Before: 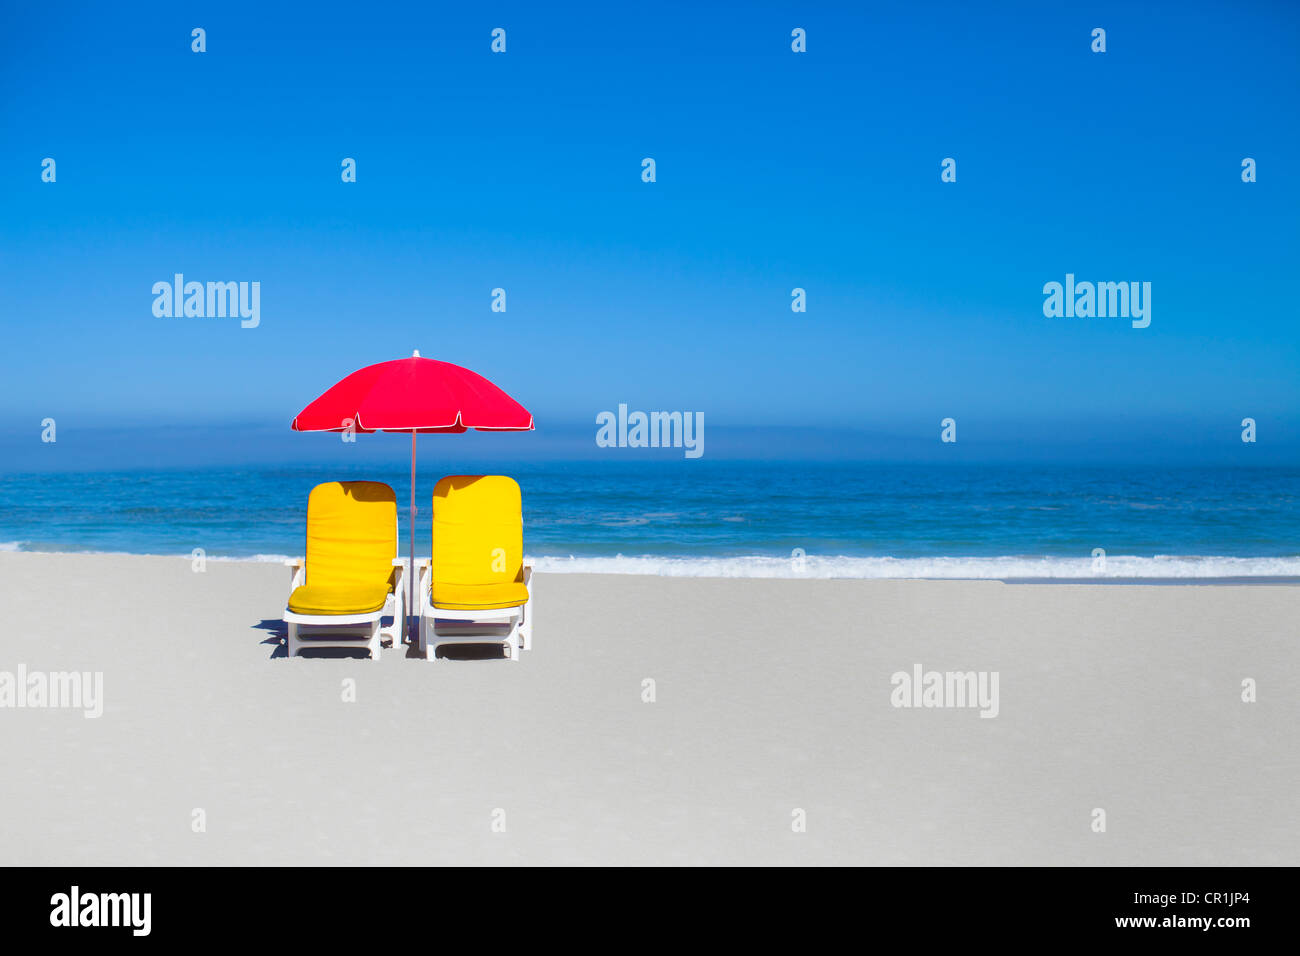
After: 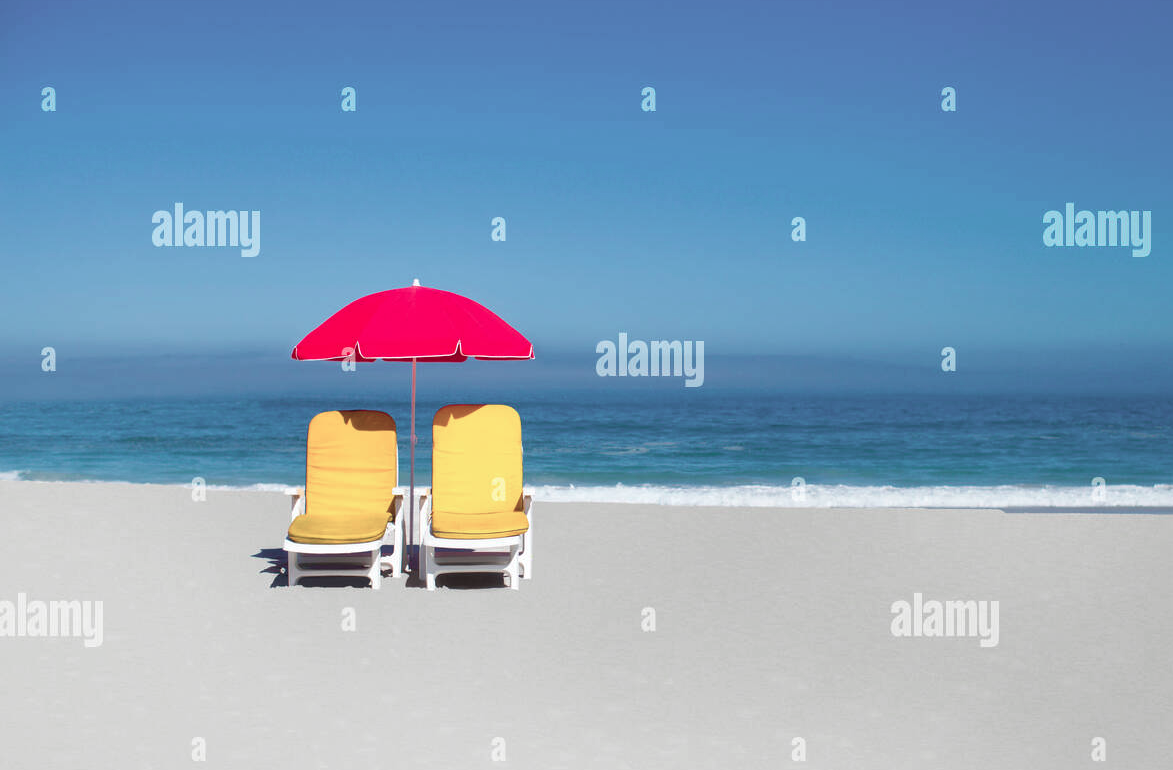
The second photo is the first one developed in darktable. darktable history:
crop: top 7.49%, right 9.717%, bottom 11.943%
local contrast: mode bilateral grid, contrast 20, coarseness 50, detail 120%, midtone range 0.2
color contrast: blue-yellow contrast 0.62
